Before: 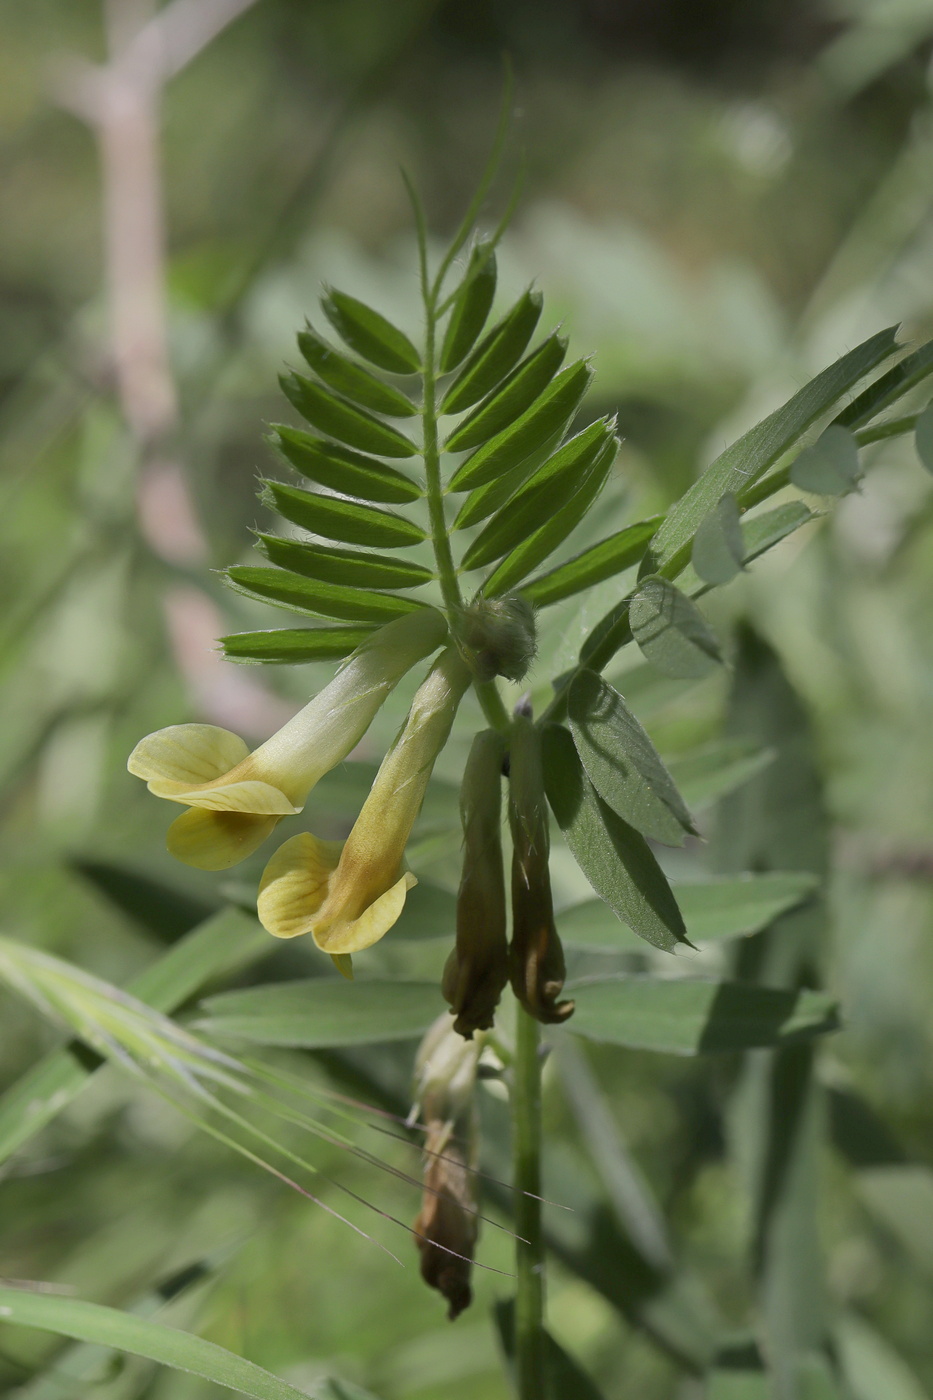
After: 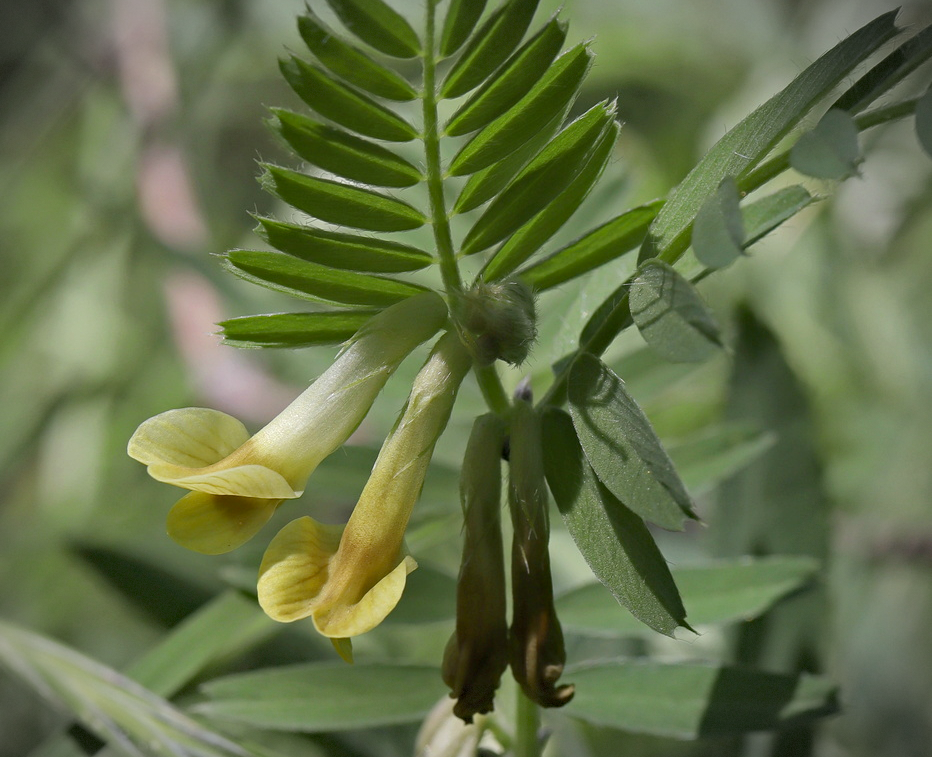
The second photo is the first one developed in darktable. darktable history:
crop and rotate: top 22.636%, bottom 23.247%
vignetting: fall-off start 80.83%, fall-off radius 61.48%, automatic ratio true, width/height ratio 1.417, dithering 8-bit output
haze removal: compatibility mode true, adaptive false
levels: mode automatic, levels [0.116, 0.574, 1]
